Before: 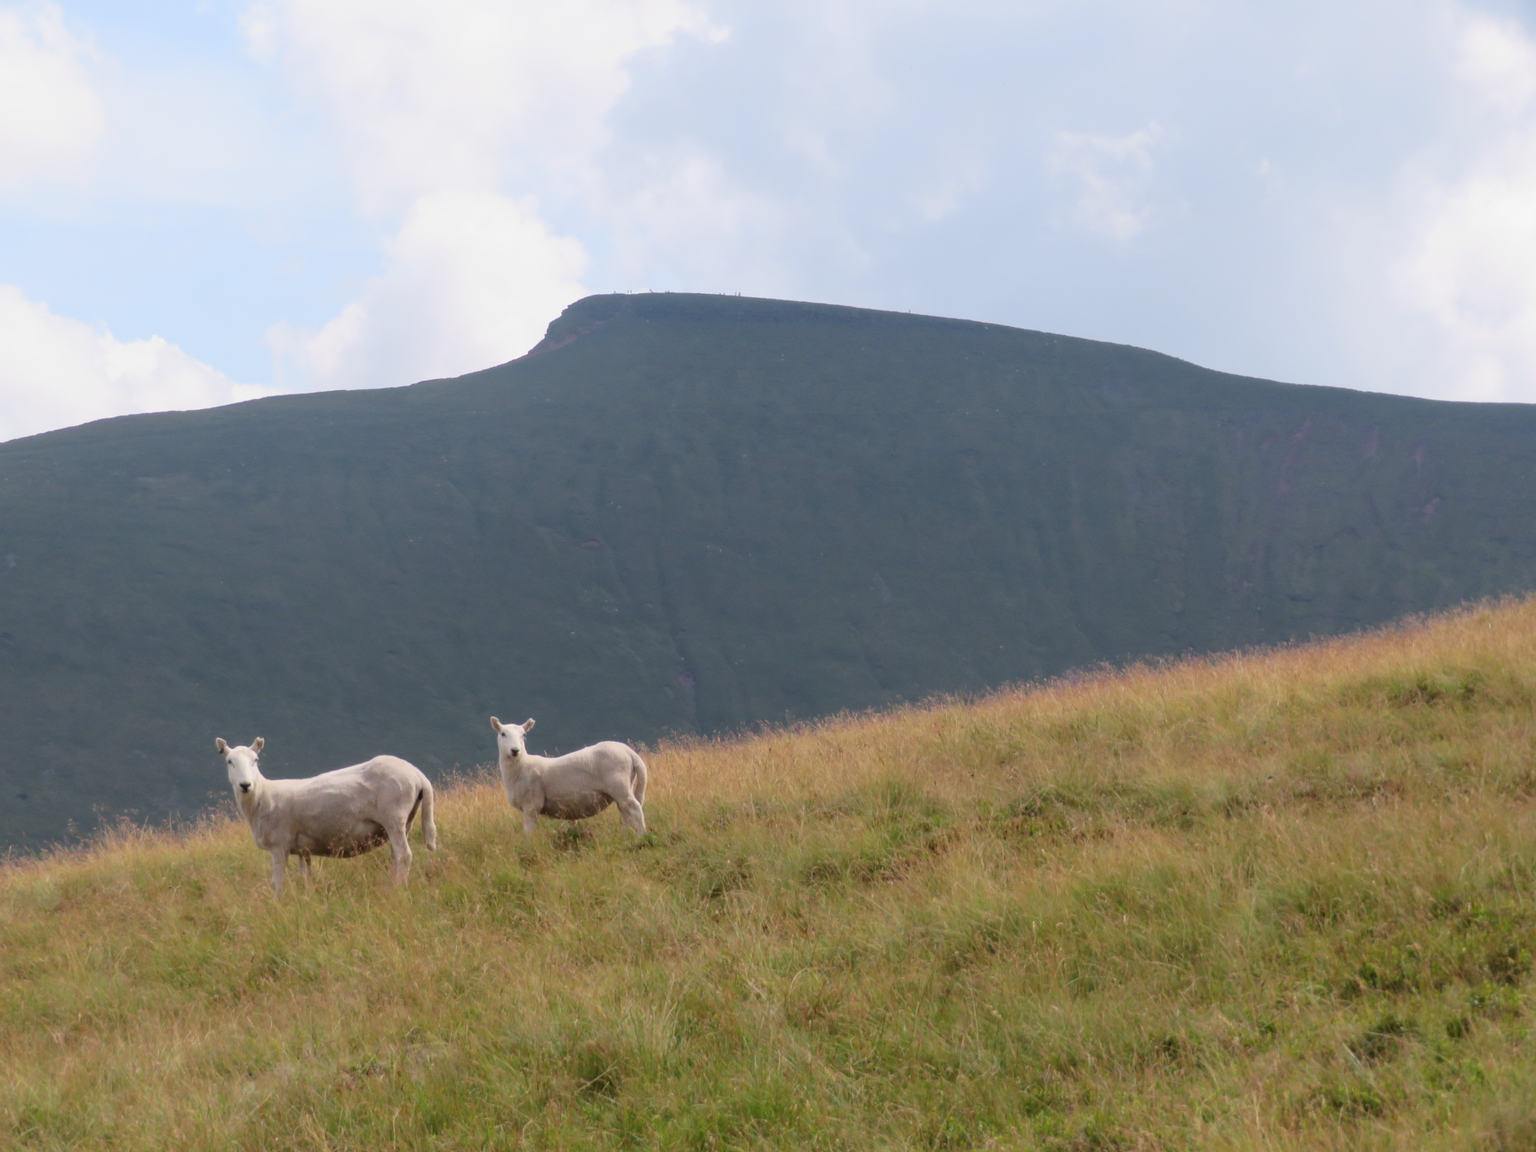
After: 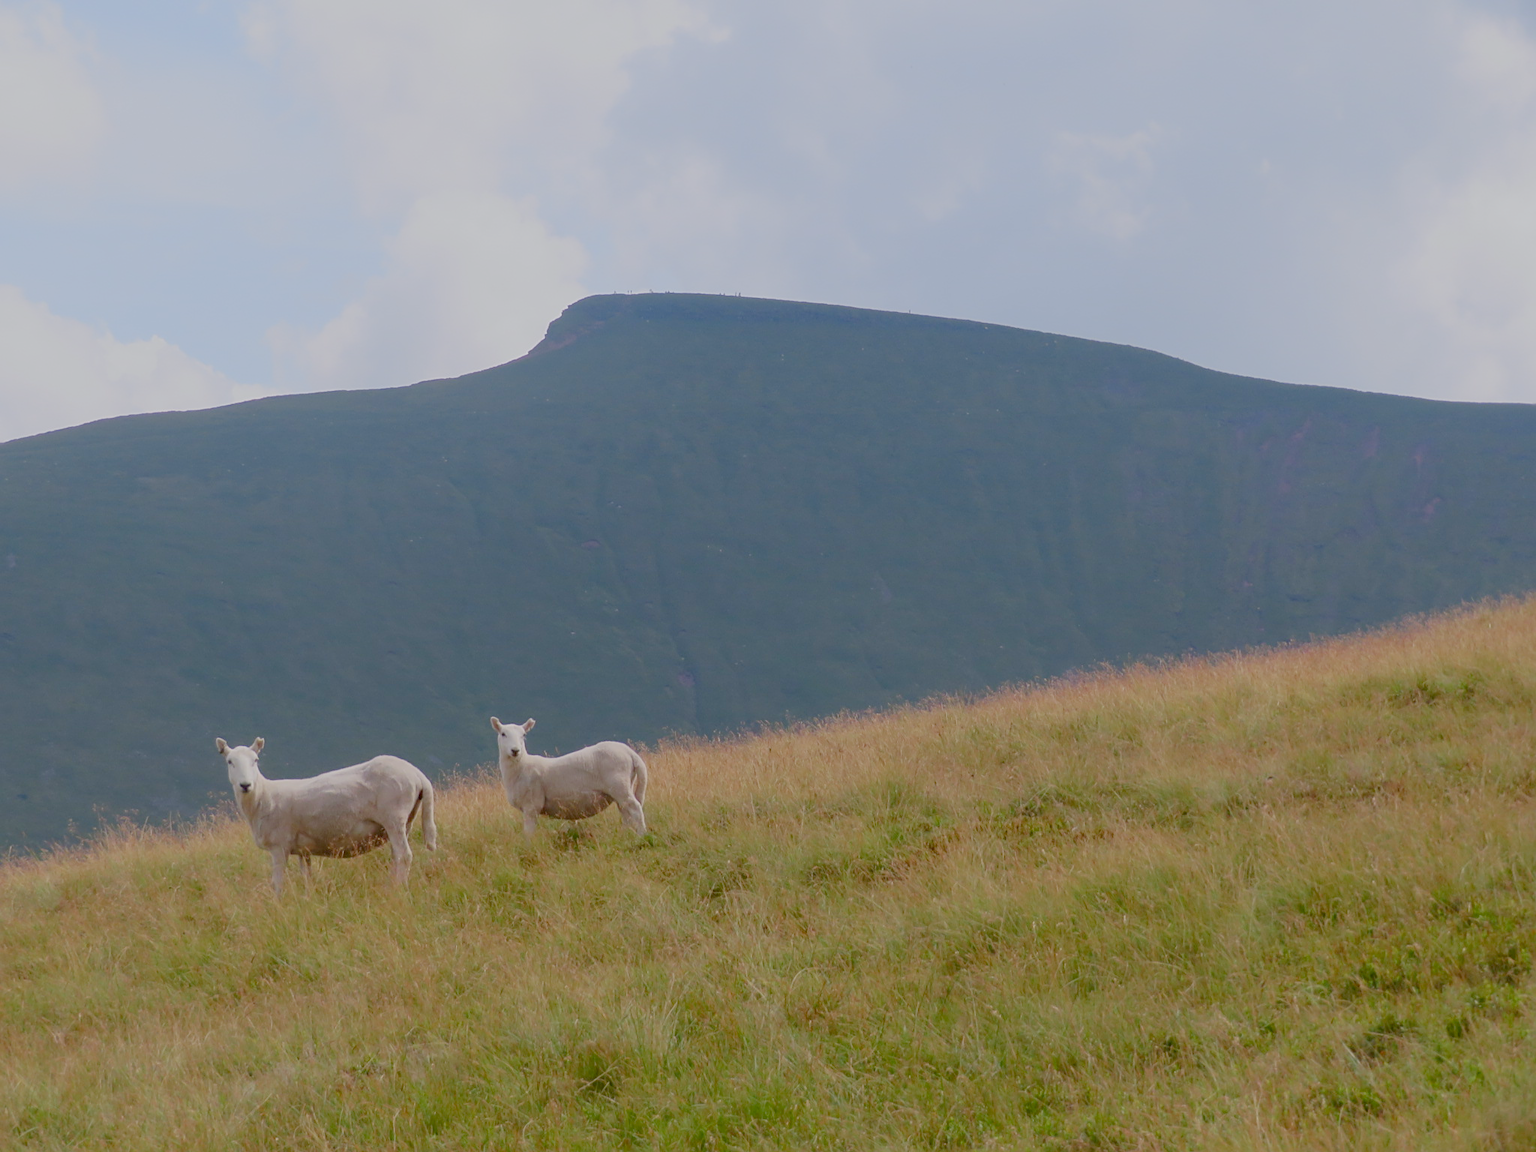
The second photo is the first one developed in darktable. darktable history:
color balance rgb: shadows lift › chroma 1%, shadows lift › hue 113°, highlights gain › chroma 0.2%, highlights gain › hue 333°, perceptual saturation grading › global saturation 20%, perceptual saturation grading › highlights -50%, perceptual saturation grading › shadows 25%, contrast -30%
sharpen: on, module defaults
white balance: red 0.982, blue 1.018
